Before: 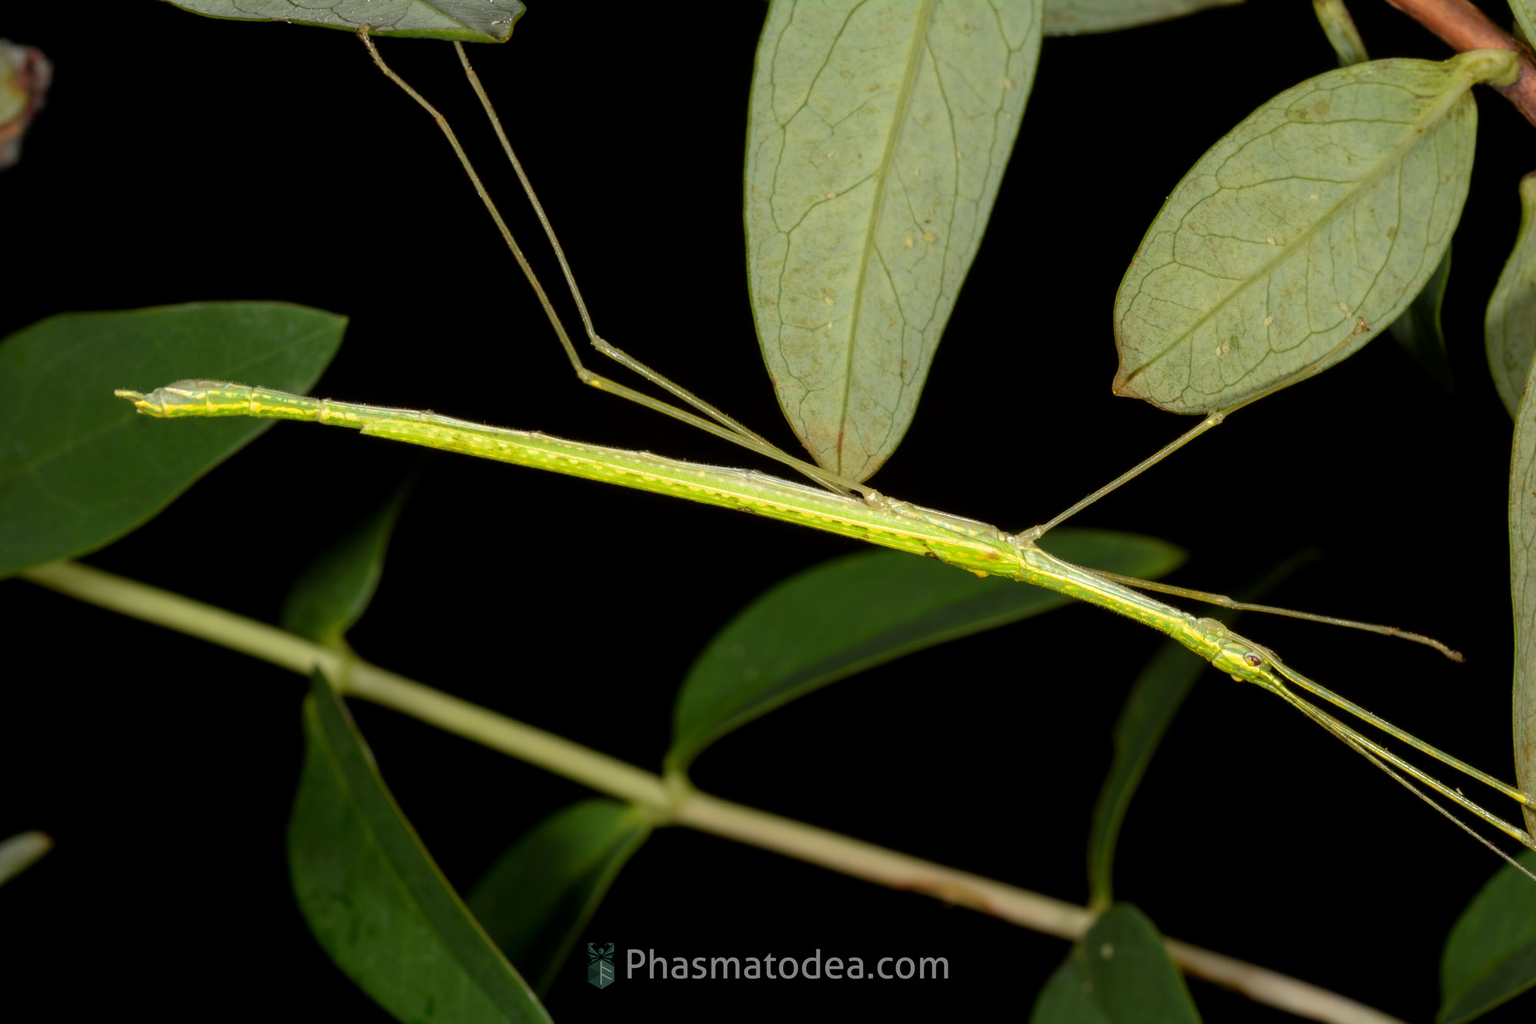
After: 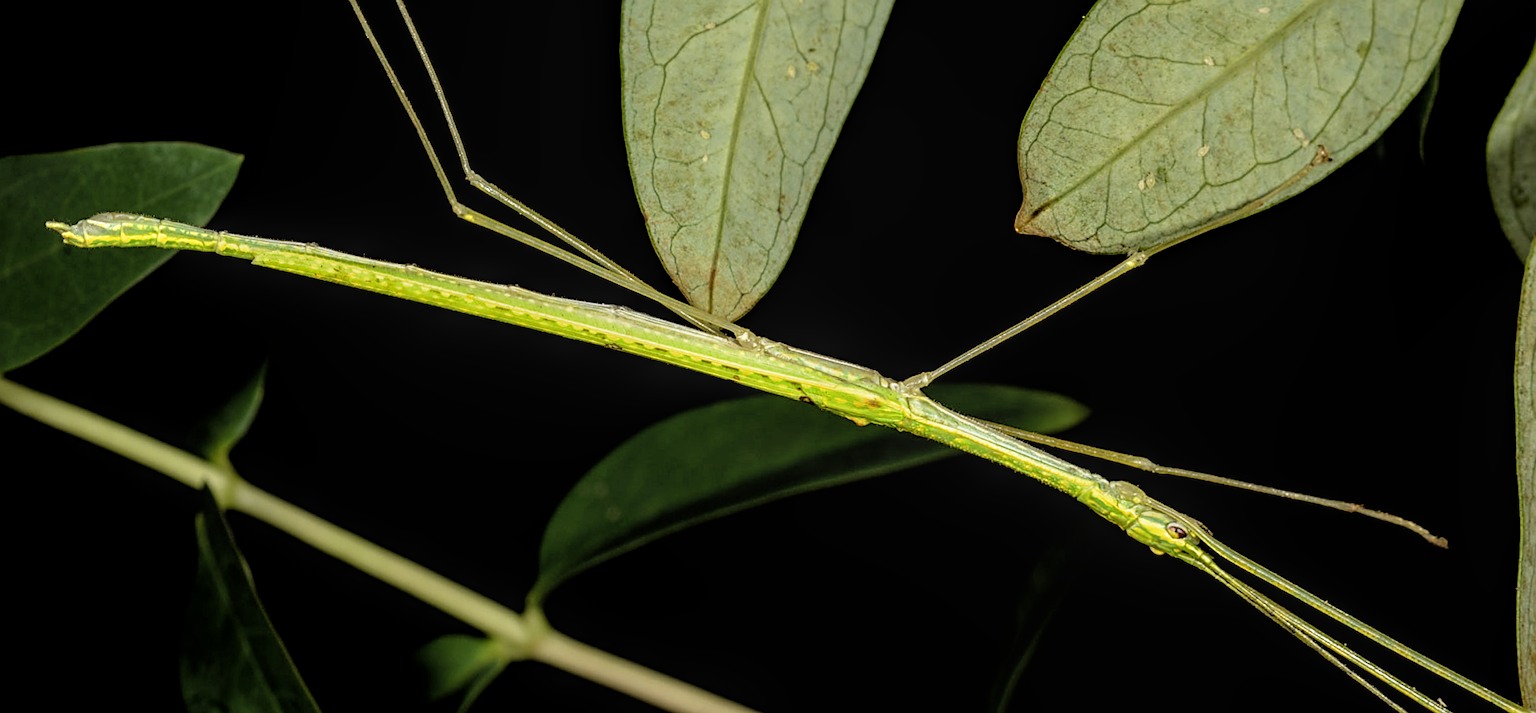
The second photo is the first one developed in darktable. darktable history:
crop and rotate: left 1.814%, top 12.818%, right 0.25%, bottom 9.225%
sharpen: on, module defaults
filmic rgb: black relative exposure -3.72 EV, white relative exposure 2.77 EV, dynamic range scaling -5.32%, hardness 3.03
rotate and perspective: rotation 1.69°, lens shift (vertical) -0.023, lens shift (horizontal) -0.291, crop left 0.025, crop right 0.988, crop top 0.092, crop bottom 0.842
local contrast: detail 130%
